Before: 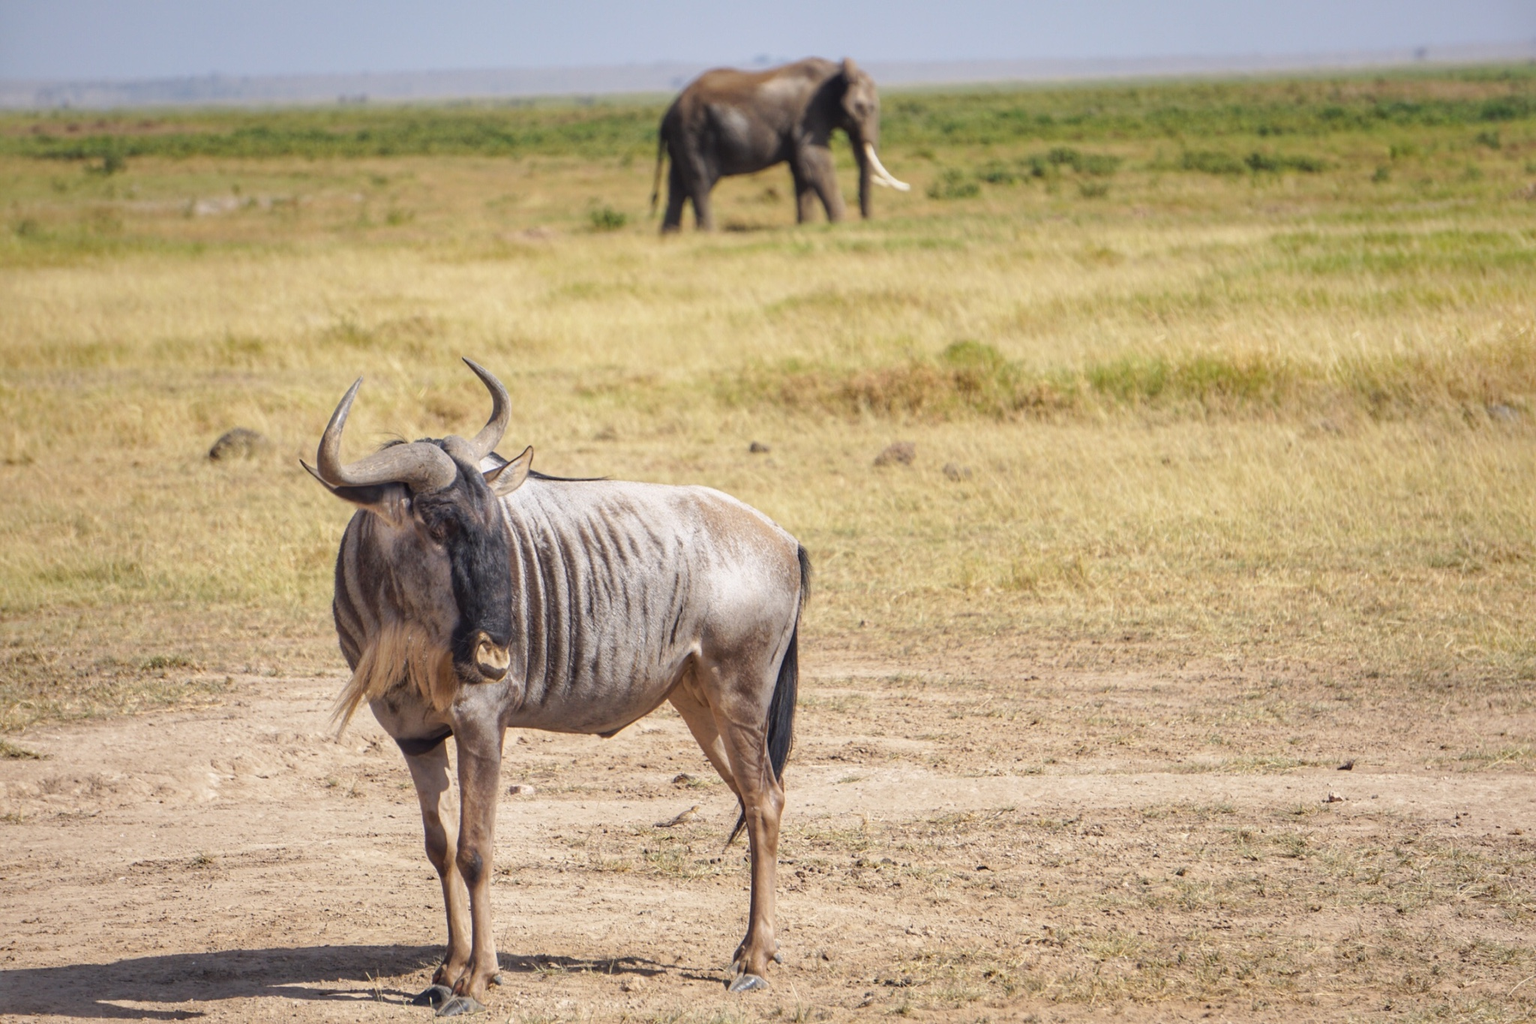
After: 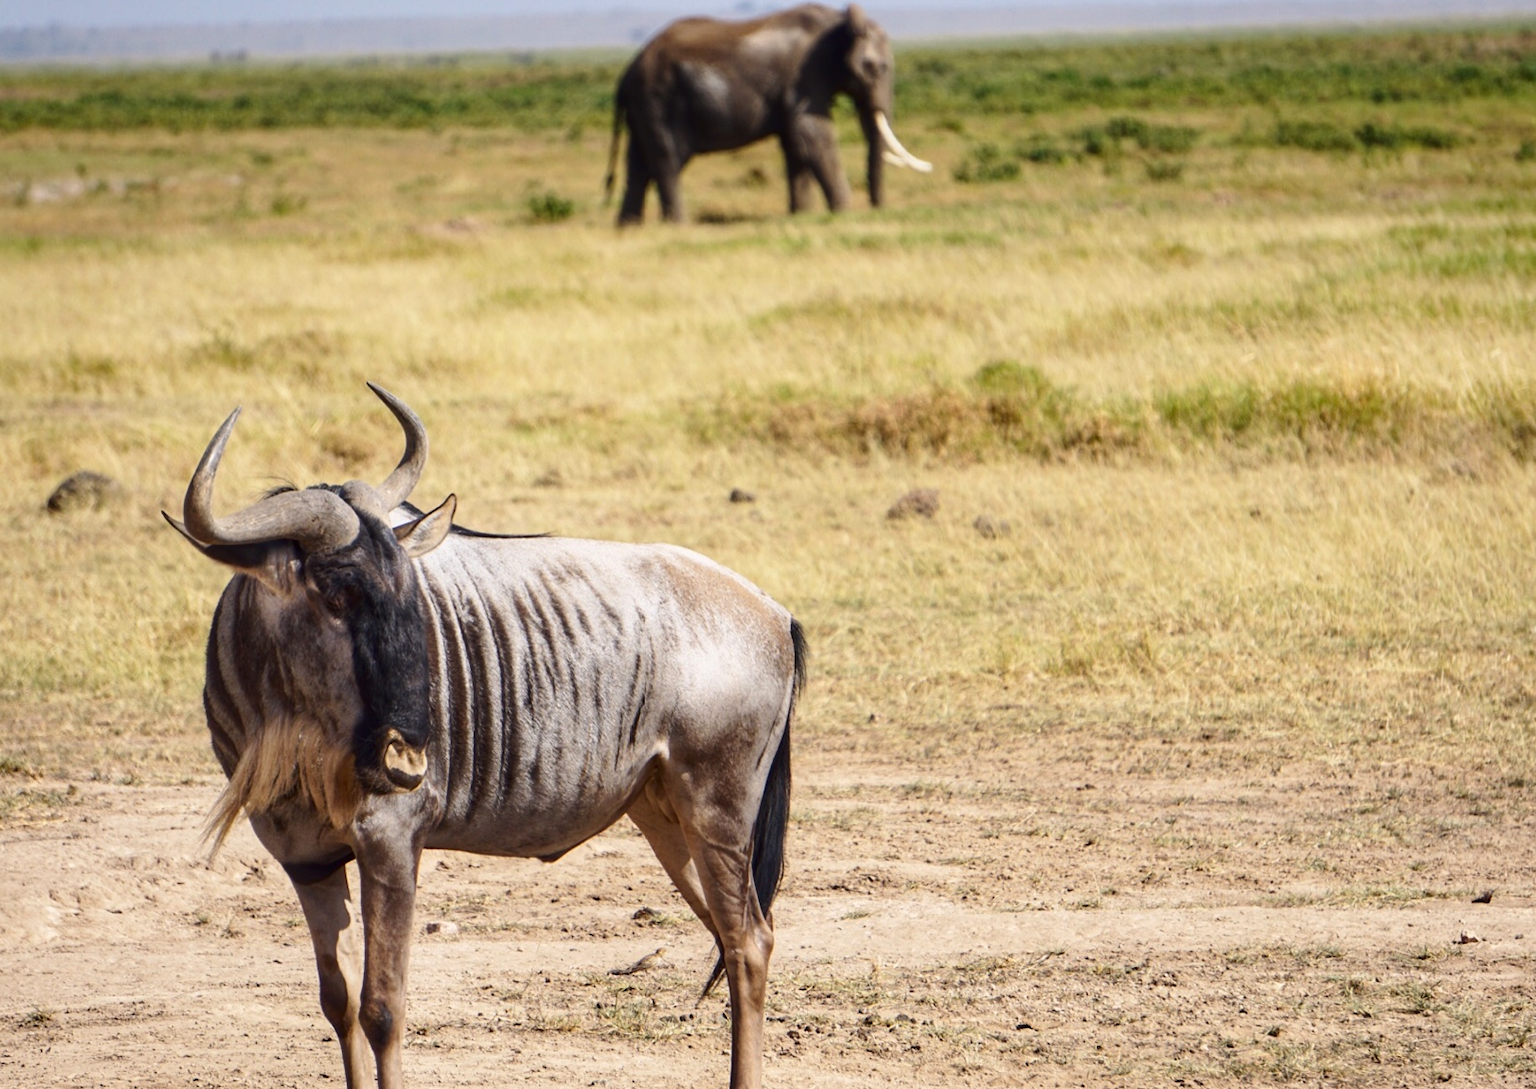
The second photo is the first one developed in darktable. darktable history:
contrast brightness saturation: contrast 0.2, brightness -0.11, saturation 0.1
crop: left 11.225%, top 5.381%, right 9.565%, bottom 10.314%
